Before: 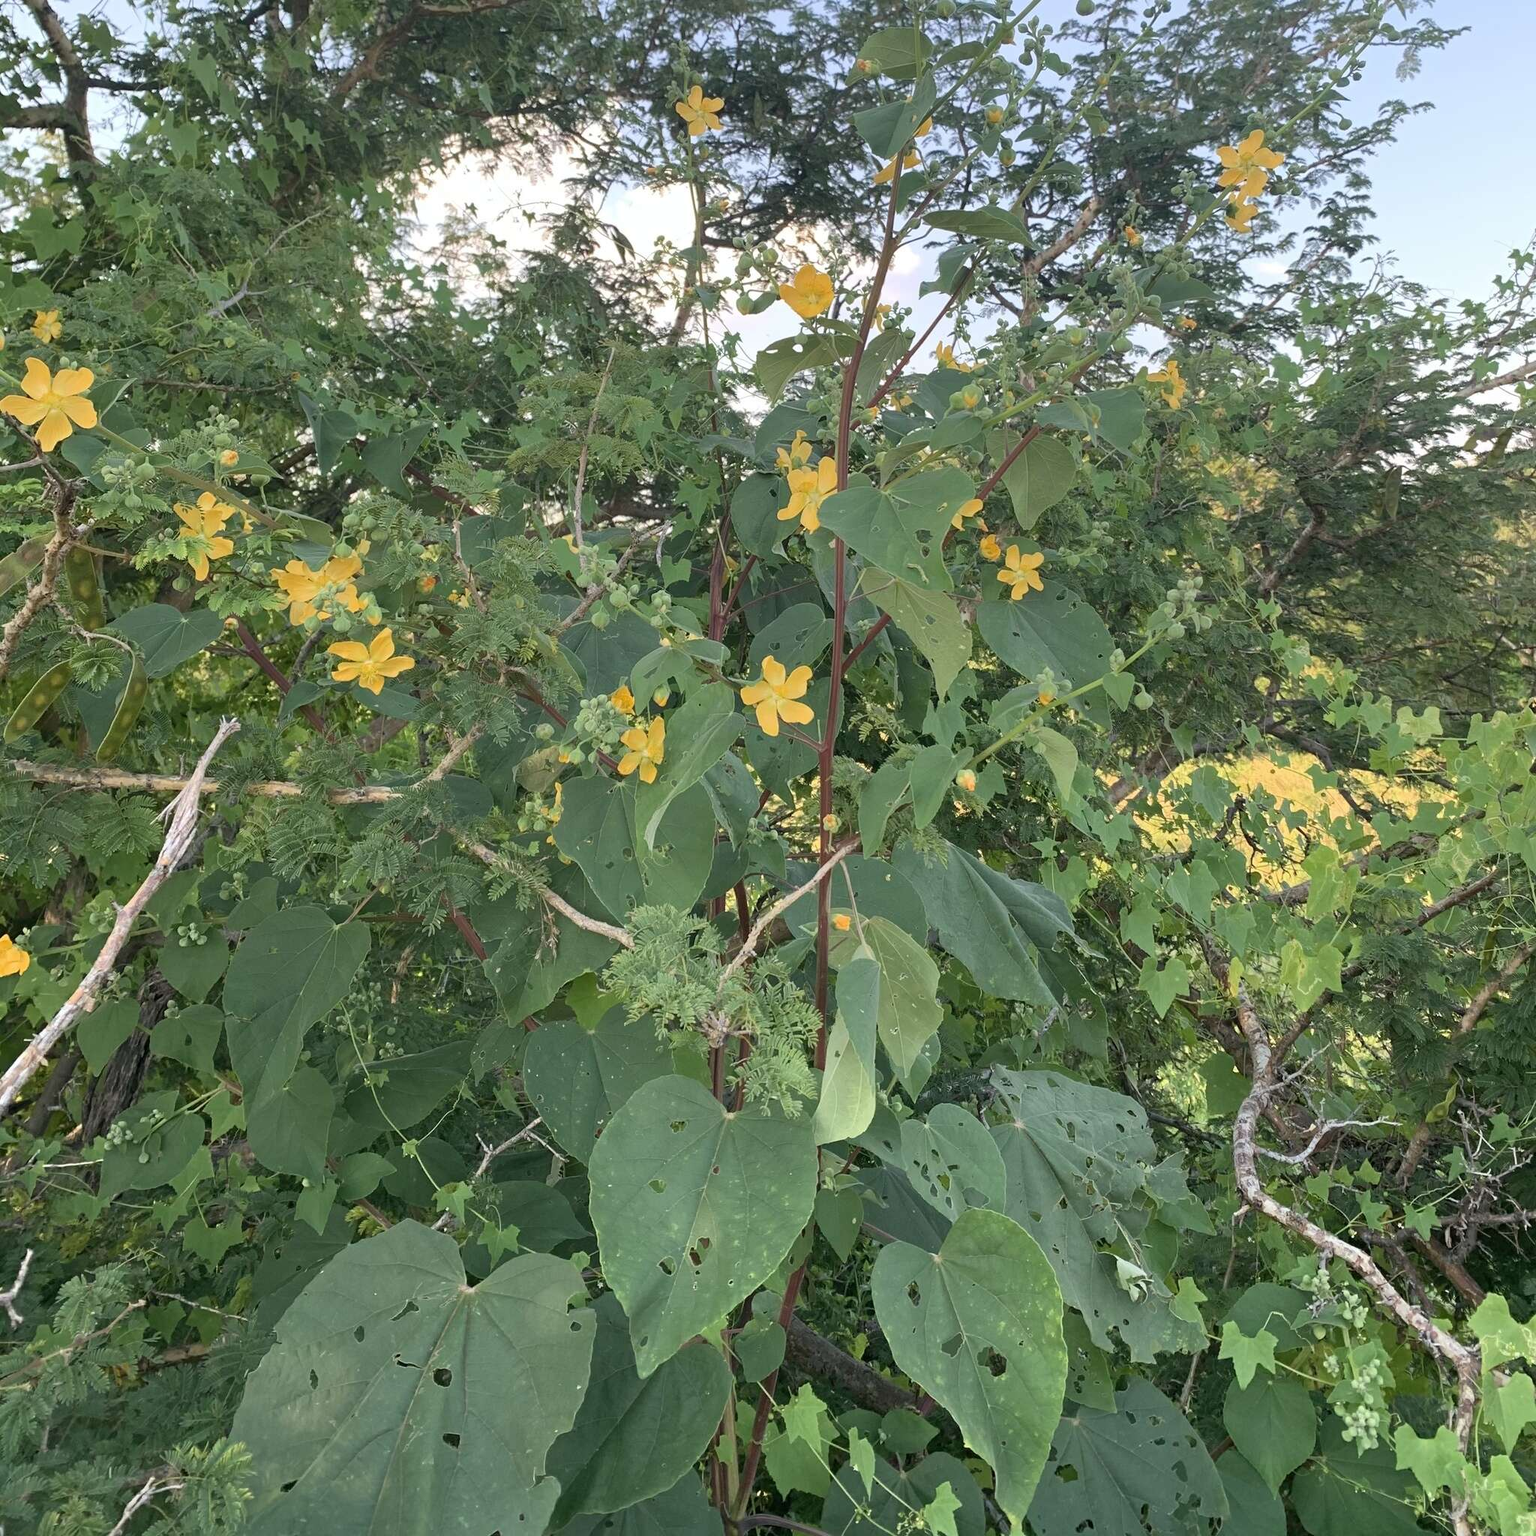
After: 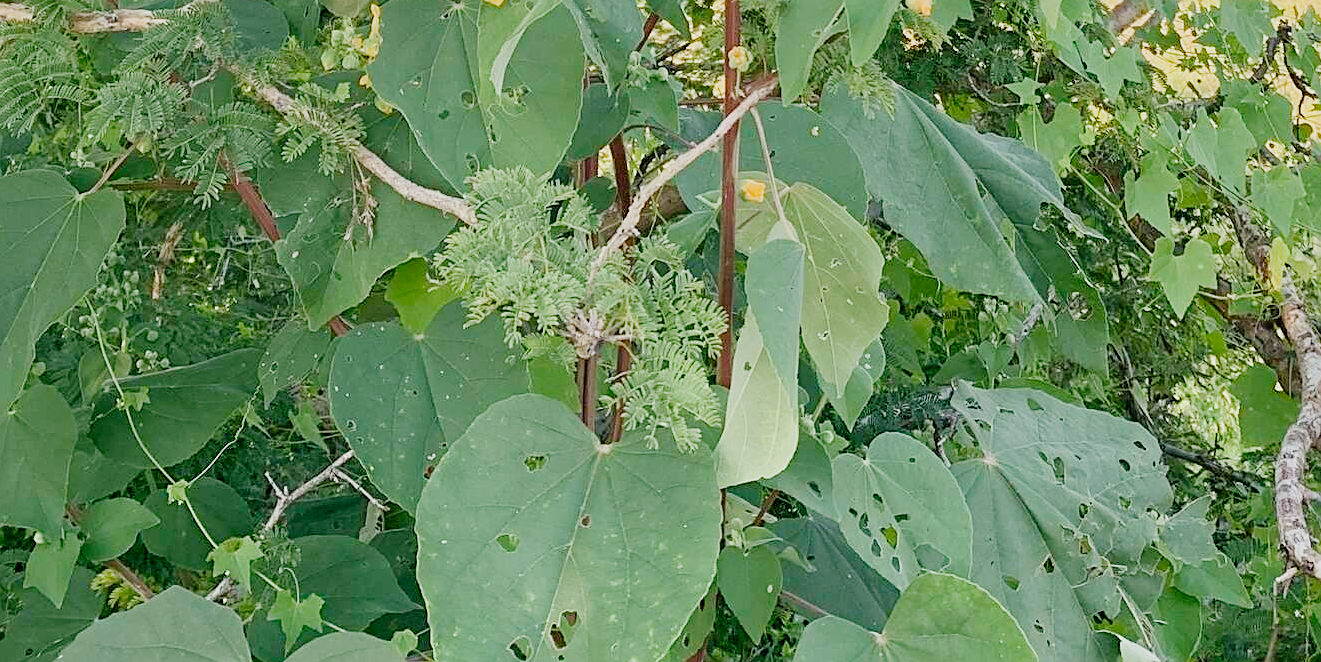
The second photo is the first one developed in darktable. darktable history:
exposure: exposure 0.754 EV, compensate highlight preservation false
filmic rgb: black relative exposure -6.75 EV, white relative exposure 5.88 EV, hardness 2.71, add noise in highlights 0.001, preserve chrominance no, color science v3 (2019), use custom middle-gray values true, iterations of high-quality reconstruction 0, contrast in highlights soft
contrast brightness saturation: saturation 0.104
sharpen: on, module defaults
crop: left 18.03%, top 50.772%, right 17.465%, bottom 16.896%
